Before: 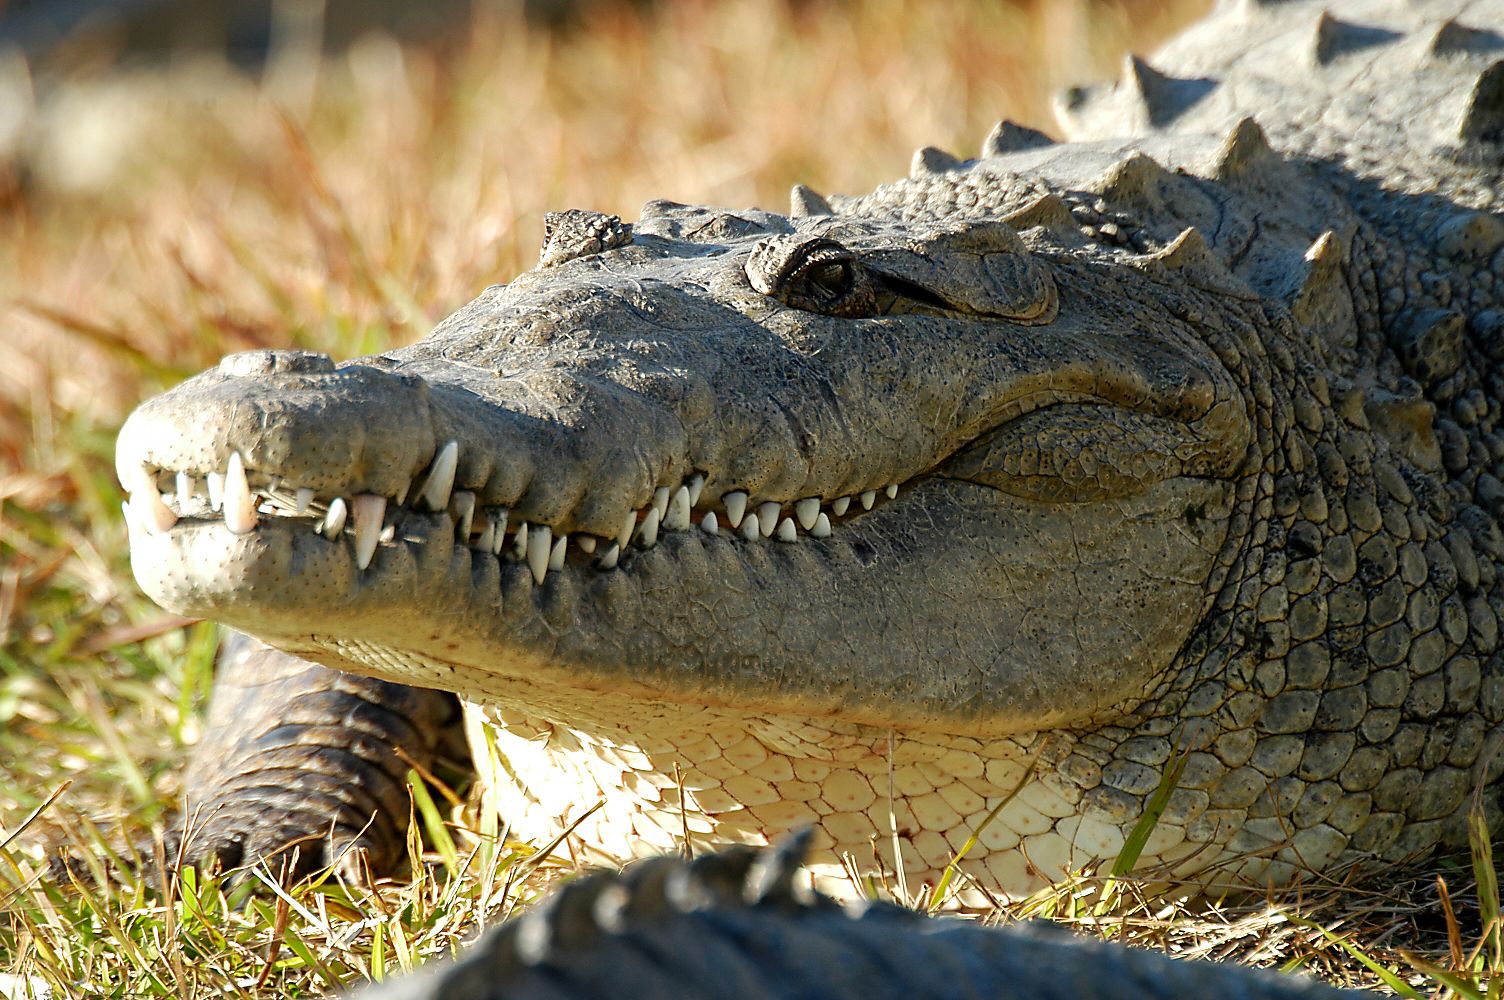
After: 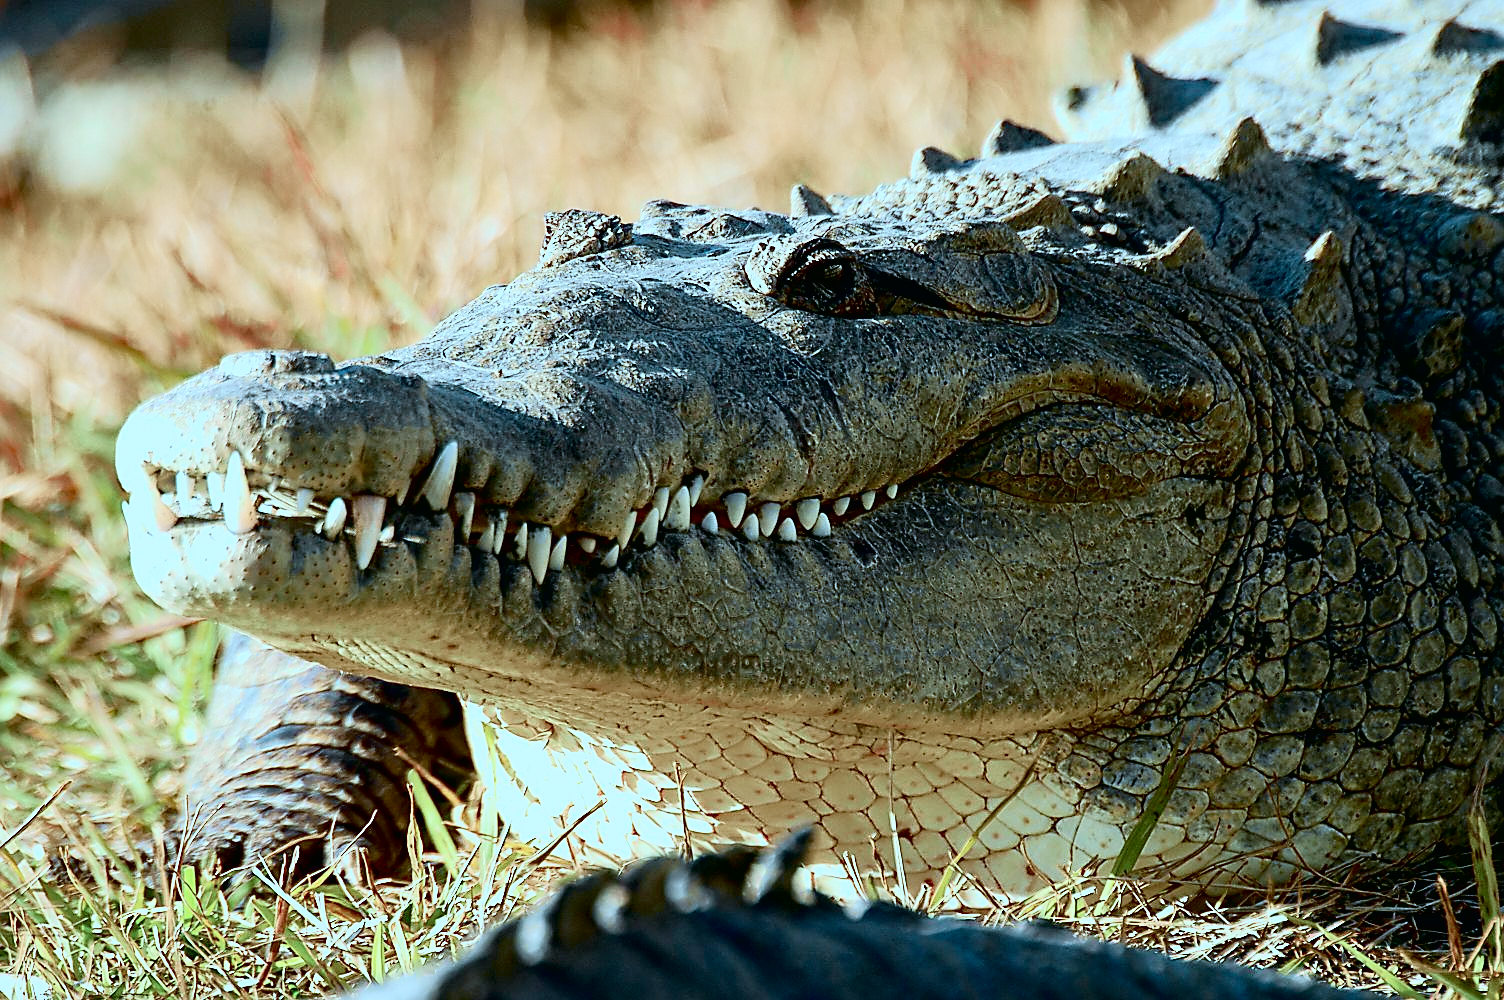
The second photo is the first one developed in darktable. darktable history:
color correction: highlights a* -9.73, highlights b* -21.22
haze removal: compatibility mode true, adaptive false
exposure: black level correction 0.009, exposure 0.014 EV, compensate highlight preservation false
sharpen: on, module defaults
tone curve: curves: ch0 [(0, 0.008) (0.081, 0.044) (0.177, 0.123) (0.283, 0.253) (0.416, 0.449) (0.495, 0.524) (0.661, 0.756) (0.796, 0.859) (1, 0.951)]; ch1 [(0, 0) (0.161, 0.092) (0.35, 0.33) (0.392, 0.392) (0.427, 0.426) (0.479, 0.472) (0.505, 0.5) (0.521, 0.524) (0.567, 0.556) (0.583, 0.588) (0.625, 0.627) (0.678, 0.733) (1, 1)]; ch2 [(0, 0) (0.346, 0.362) (0.404, 0.427) (0.502, 0.499) (0.531, 0.523) (0.544, 0.561) (0.58, 0.59) (0.629, 0.642) (0.717, 0.678) (1, 1)], color space Lab, independent channels, preserve colors none
